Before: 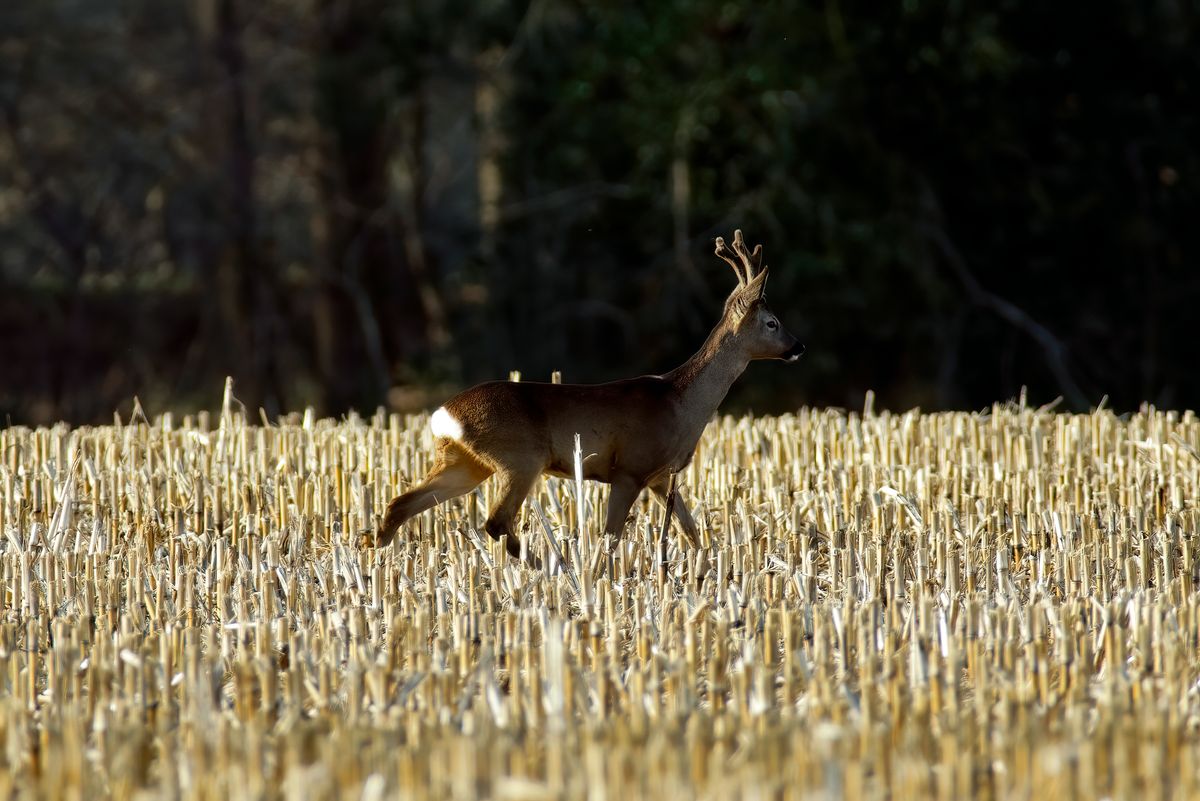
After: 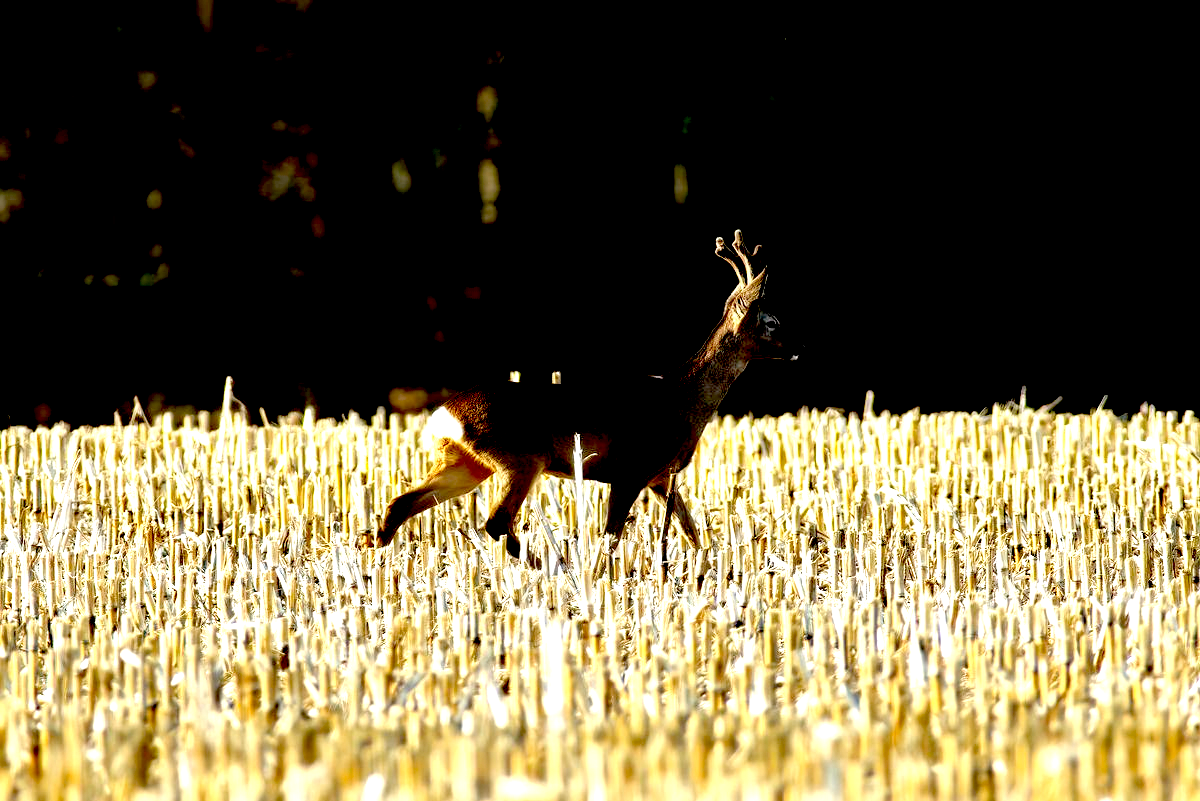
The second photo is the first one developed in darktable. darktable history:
exposure: black level correction 0.039, exposure 0.499 EV, compensate exposure bias true, compensate highlight preservation false
